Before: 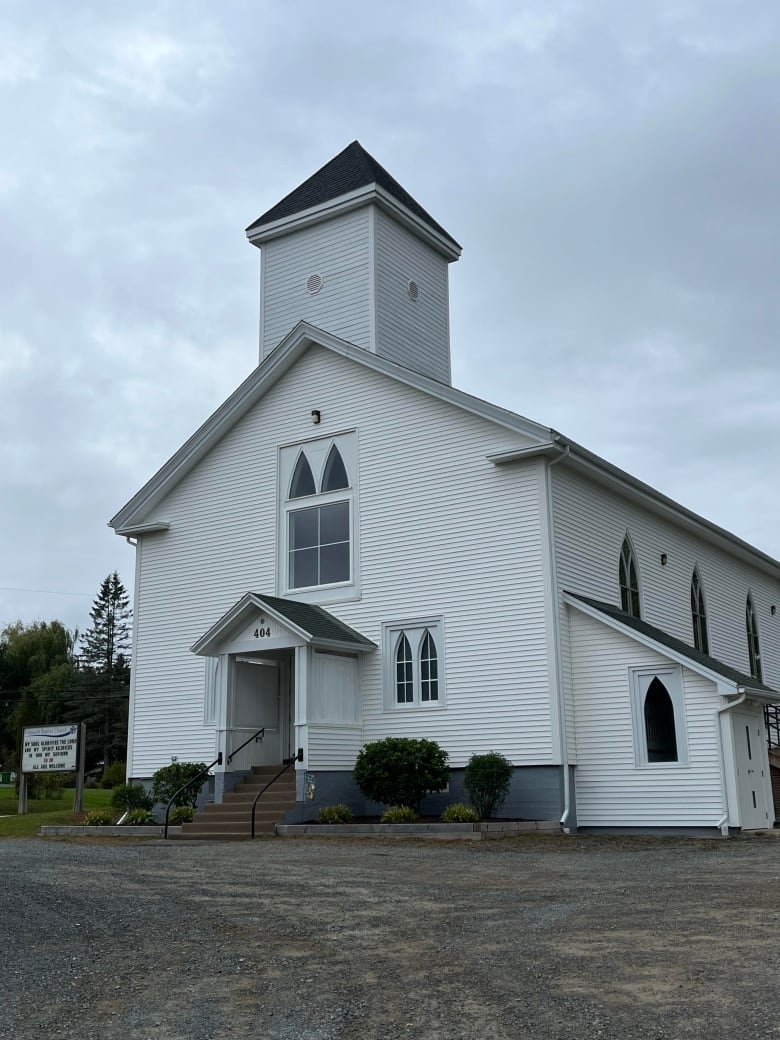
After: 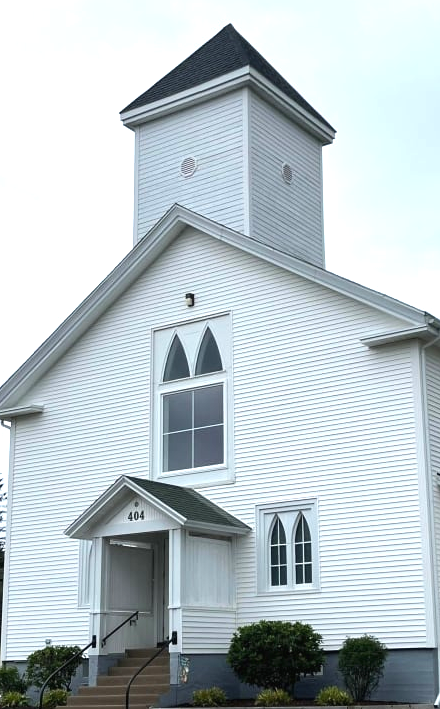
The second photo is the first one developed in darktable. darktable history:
exposure: black level correction -0.001, exposure 0.907 EV, compensate exposure bias true, compensate highlight preservation false
crop: left 16.187%, top 11.265%, right 26.084%, bottom 20.555%
